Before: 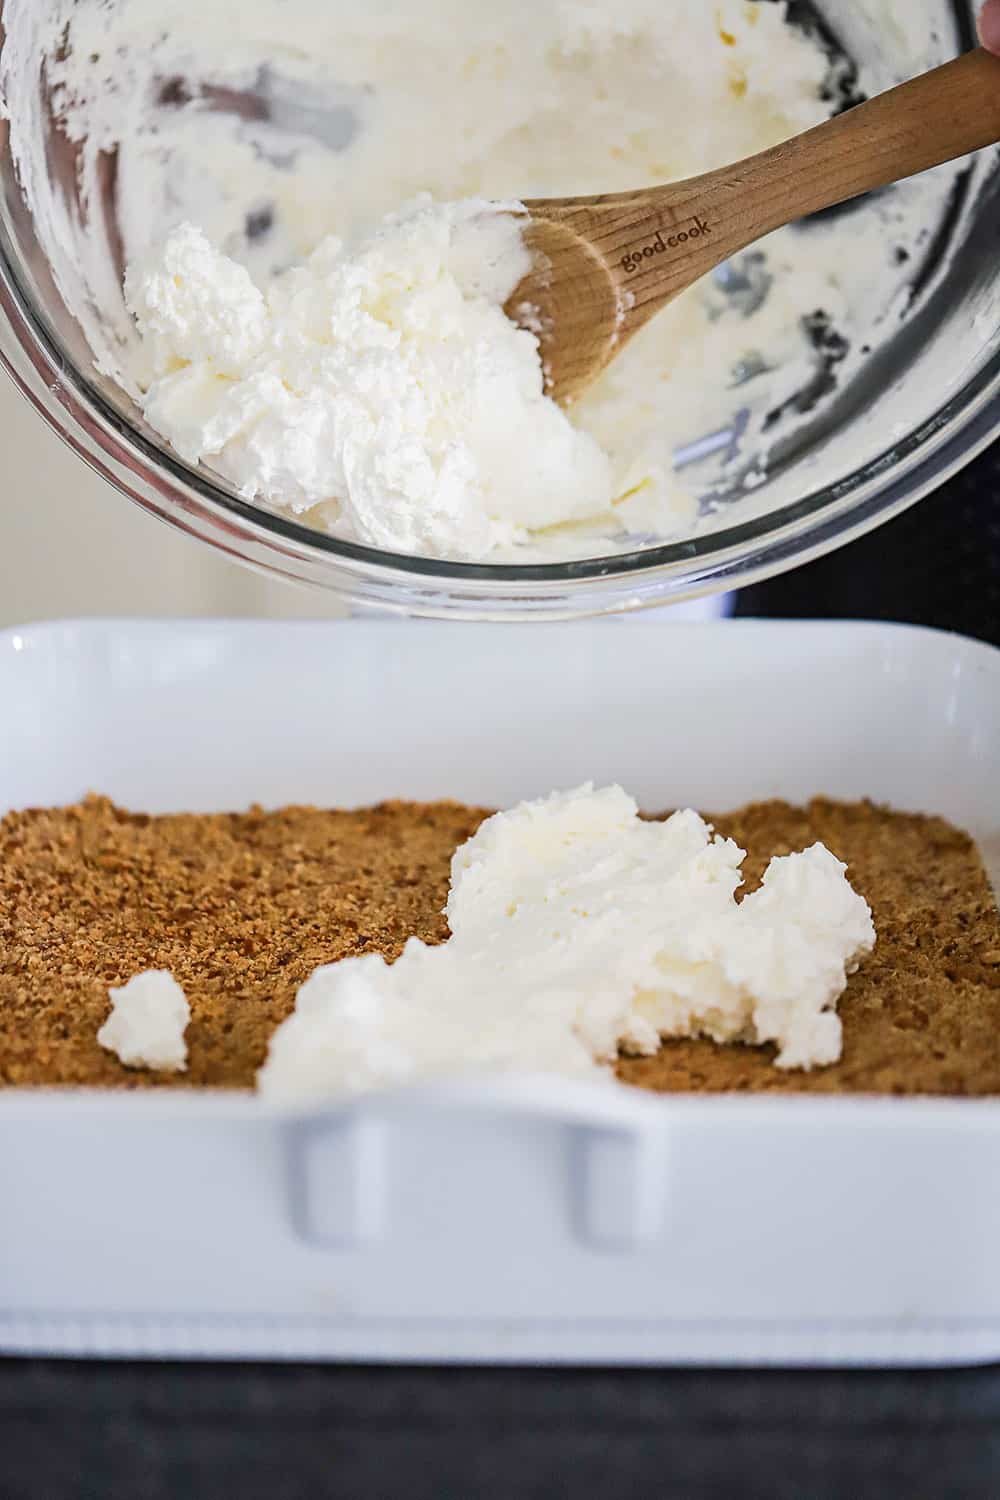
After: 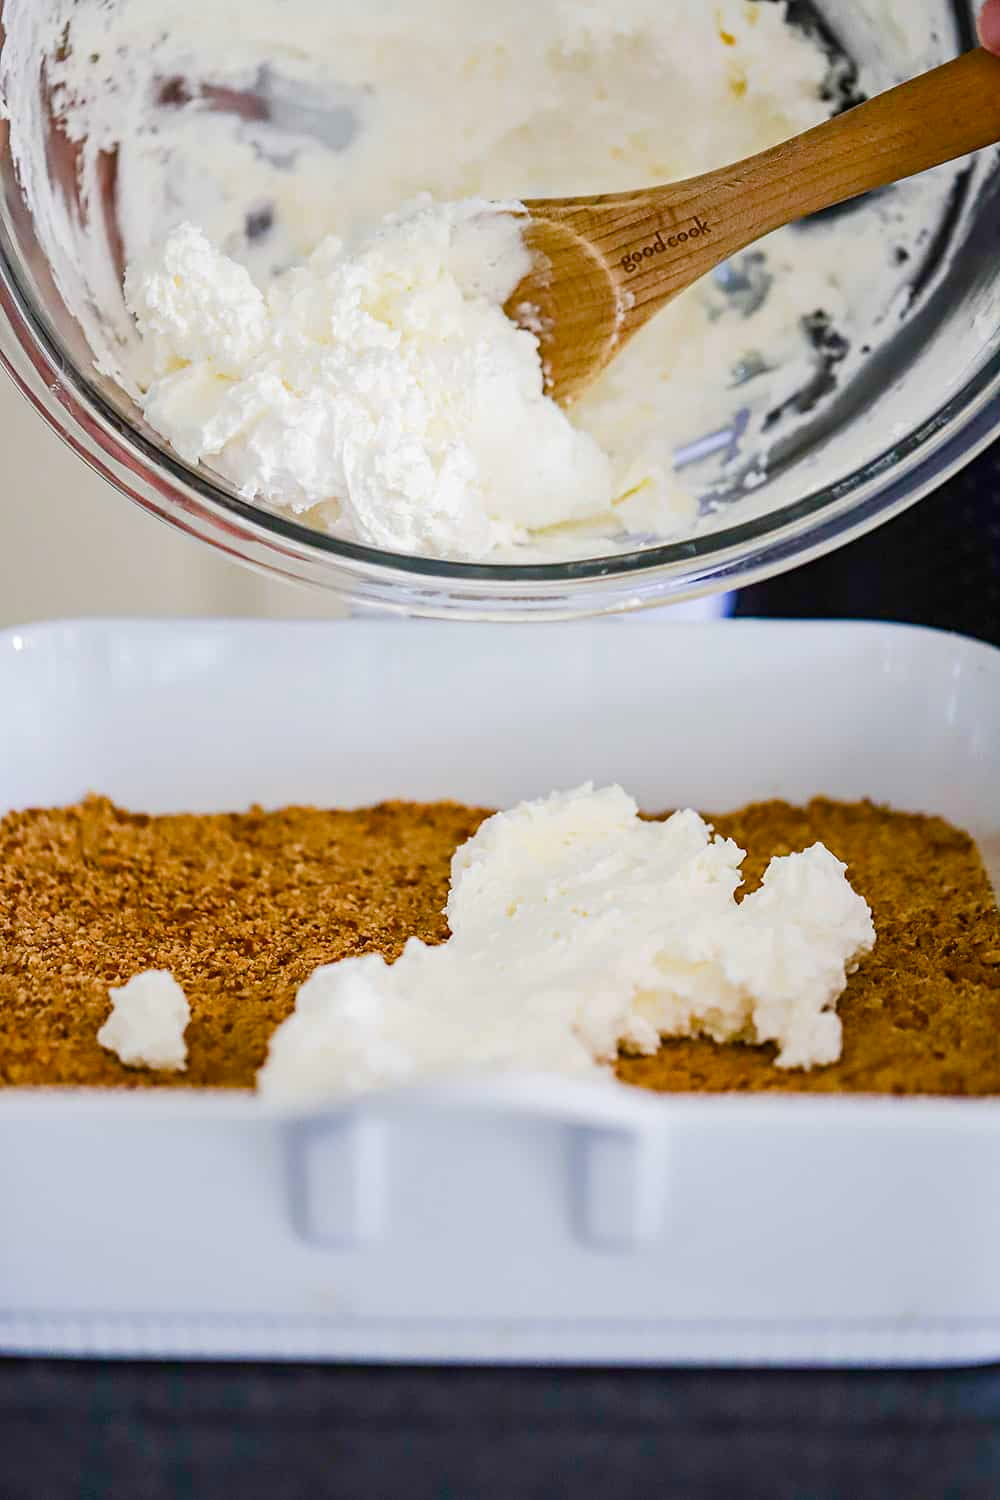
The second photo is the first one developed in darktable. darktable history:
color balance rgb: linear chroma grading › global chroma 9.659%, perceptual saturation grading › global saturation 20%, perceptual saturation grading › highlights -50.231%, perceptual saturation grading › shadows 30.34%, global vibrance 41.612%
